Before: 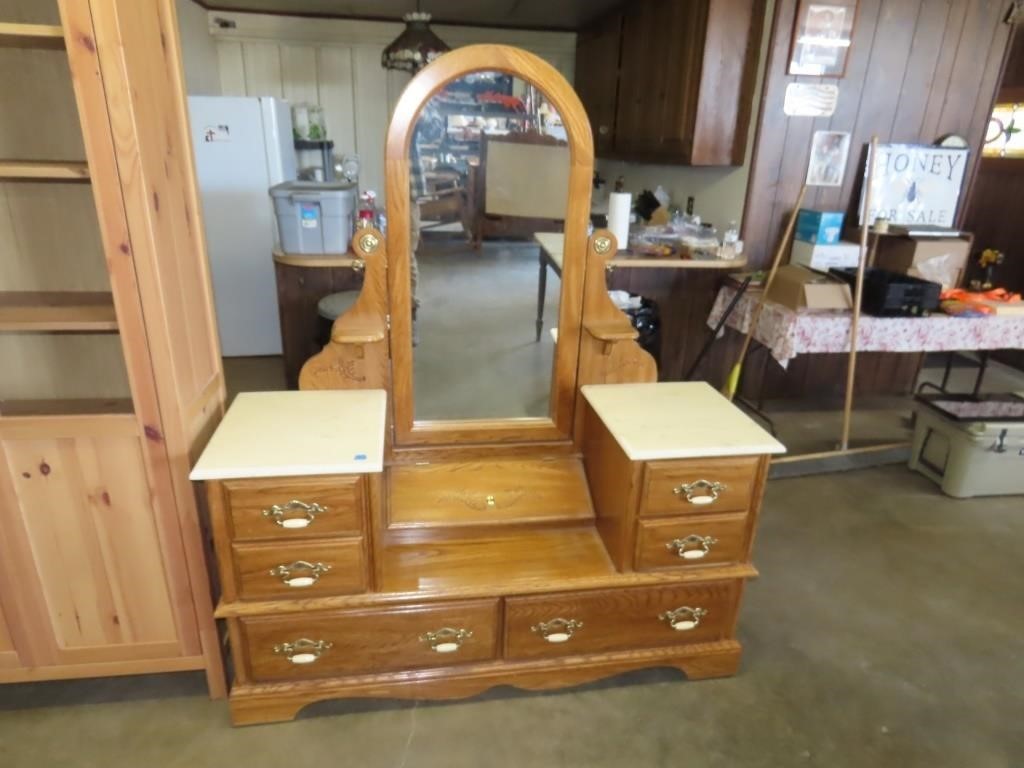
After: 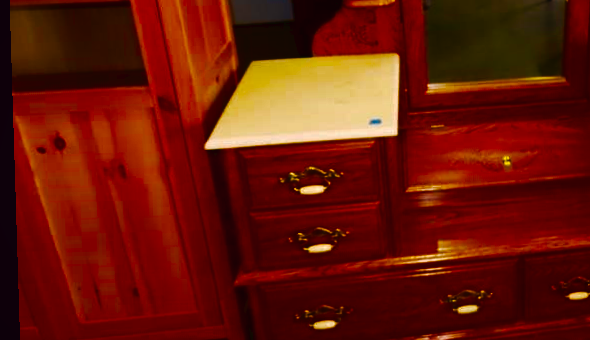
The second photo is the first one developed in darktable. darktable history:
exposure: compensate highlight preservation false
crop: top 44.483%, right 43.593%, bottom 12.892%
tone curve: curves: ch0 [(0, 0) (0.003, 0.019) (0.011, 0.02) (0.025, 0.019) (0.044, 0.027) (0.069, 0.038) (0.1, 0.056) (0.136, 0.089) (0.177, 0.137) (0.224, 0.187) (0.277, 0.259) (0.335, 0.343) (0.399, 0.437) (0.468, 0.532) (0.543, 0.613) (0.623, 0.685) (0.709, 0.752) (0.801, 0.822) (0.898, 0.9) (1, 1)], preserve colors none
contrast brightness saturation: brightness -1, saturation 1
color balance rgb: shadows lift › chroma 2%, shadows lift › hue 247.2°, power › chroma 0.3%, power › hue 25.2°, highlights gain › chroma 3%, highlights gain › hue 60°, global offset › luminance 0.75%, perceptual saturation grading › global saturation 20%, perceptual saturation grading › highlights -20%, perceptual saturation grading › shadows 30%, global vibrance 20%
local contrast: mode bilateral grid, contrast 100, coarseness 100, detail 91%, midtone range 0.2
rotate and perspective: rotation -1.77°, lens shift (horizontal) 0.004, automatic cropping off
